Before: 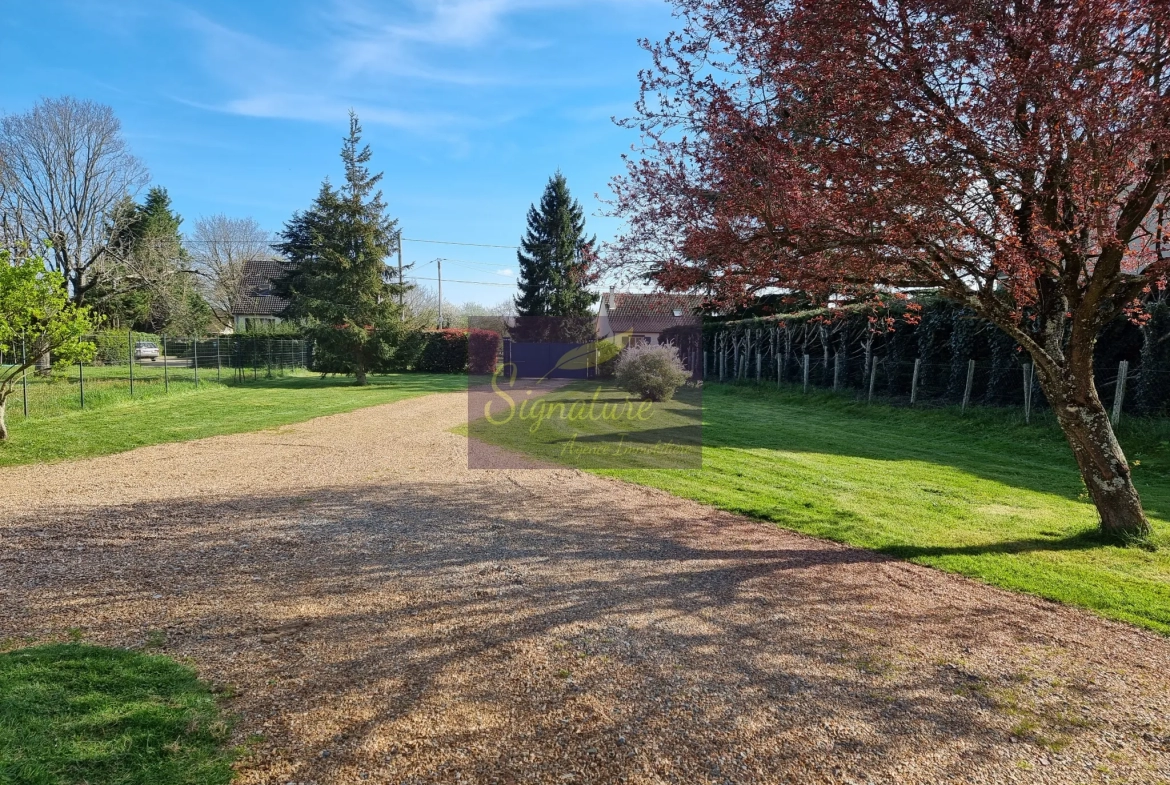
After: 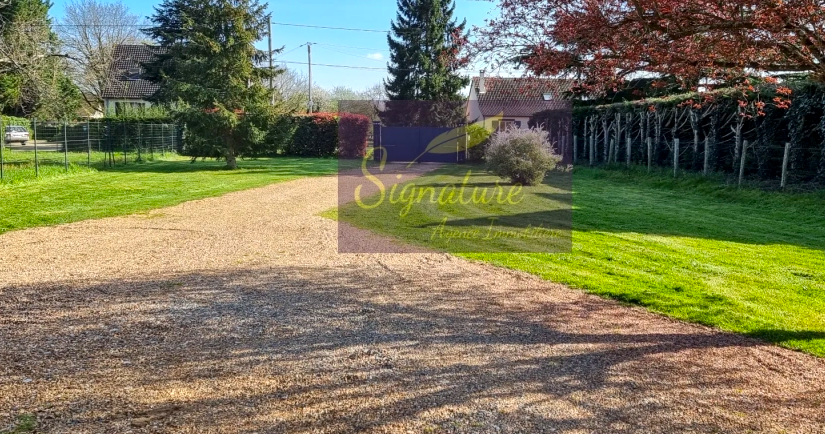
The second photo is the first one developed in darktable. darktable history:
local contrast: on, module defaults
color balance: output saturation 120%
crop: left 11.123%, top 27.61%, right 18.3%, bottom 17.034%
exposure: exposure 0.2 EV, compensate highlight preservation false
